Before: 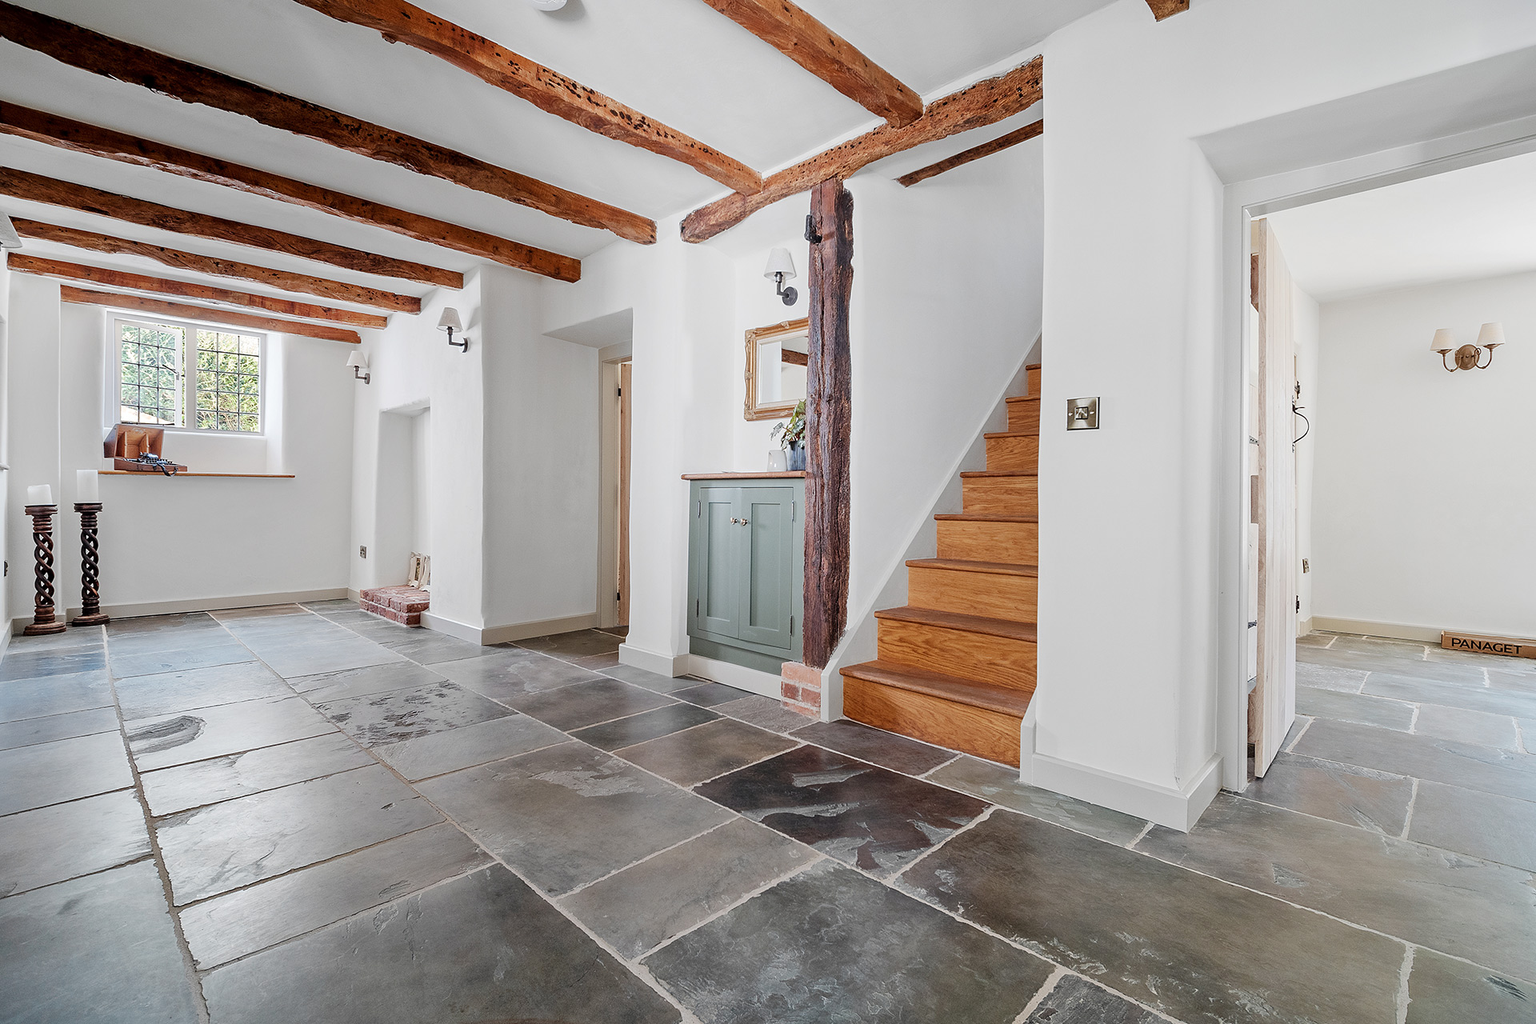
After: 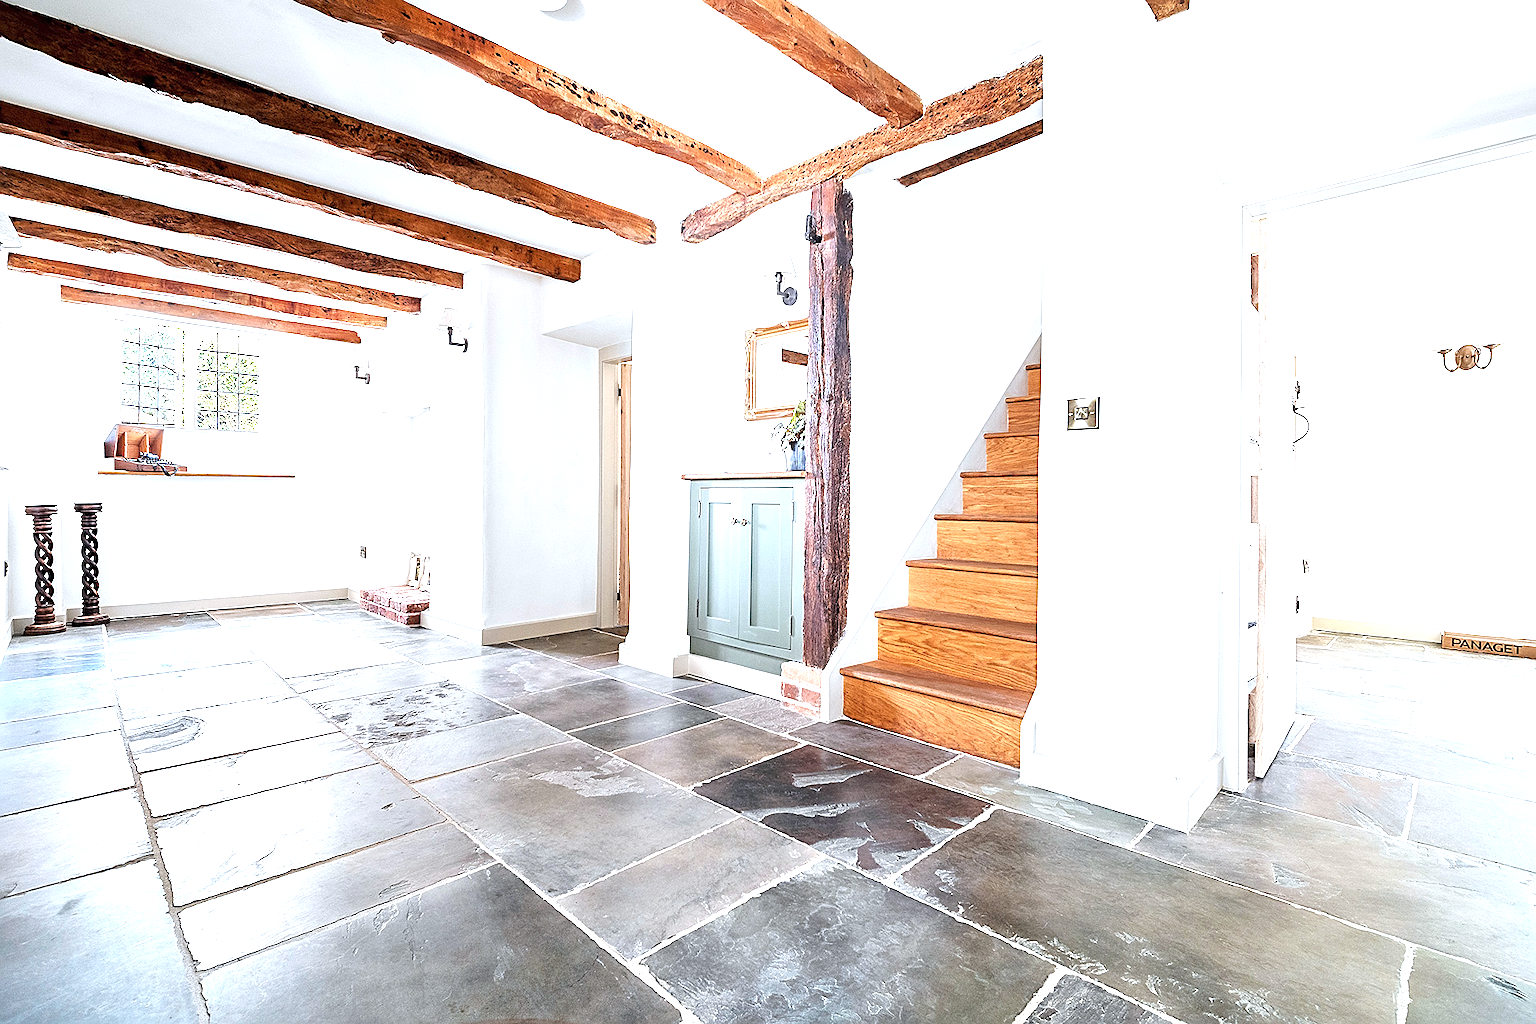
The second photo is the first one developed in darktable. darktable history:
white balance: red 0.967, blue 1.049
sharpen: on, module defaults
exposure: black level correction 0, exposure 1.45 EV, compensate exposure bias true, compensate highlight preservation false
